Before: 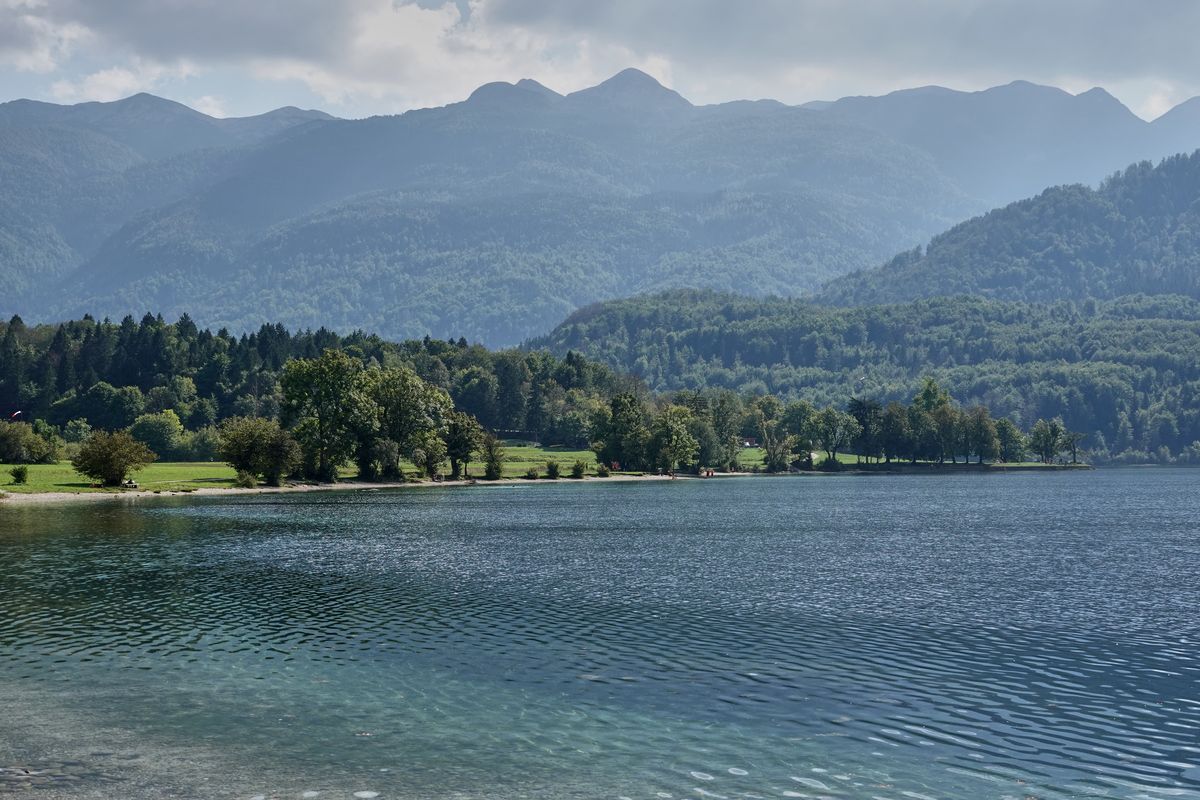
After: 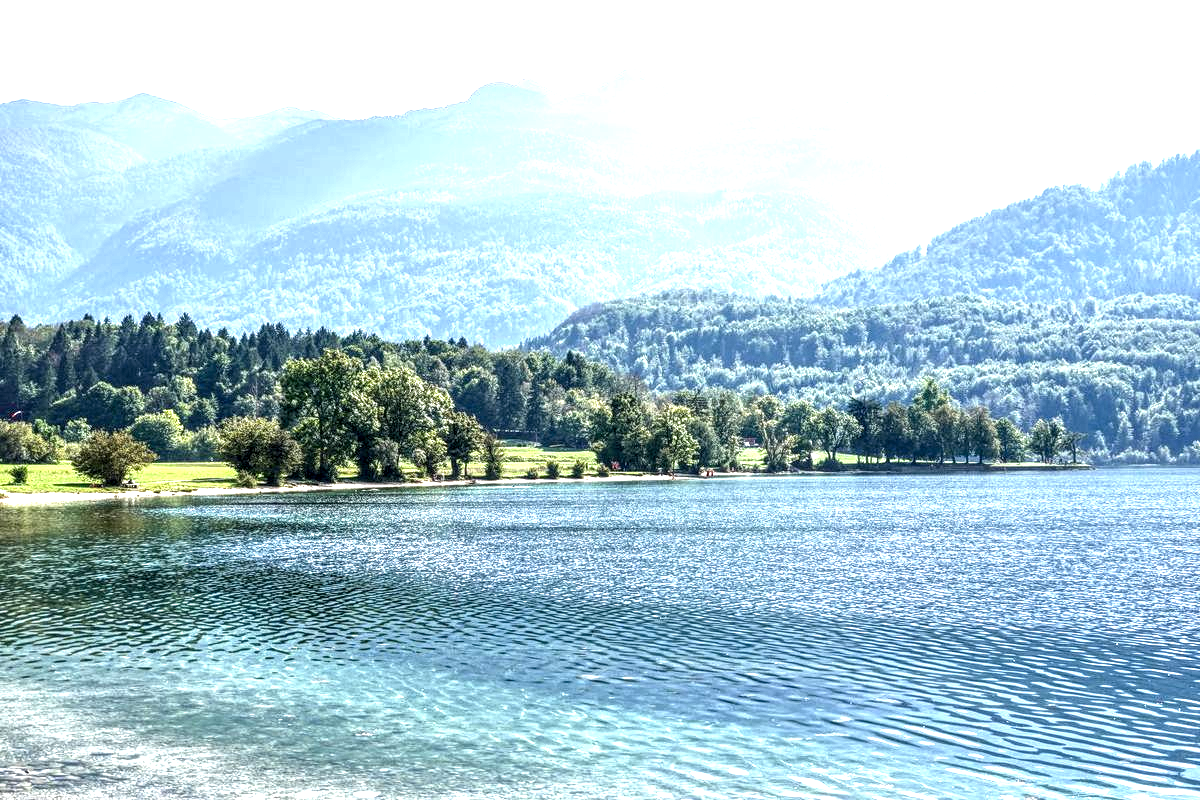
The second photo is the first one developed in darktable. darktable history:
local contrast: highlights 12%, shadows 38%, detail 183%, midtone range 0.471
exposure: black level correction 0, exposure 1.7 EV, compensate exposure bias true, compensate highlight preservation false
